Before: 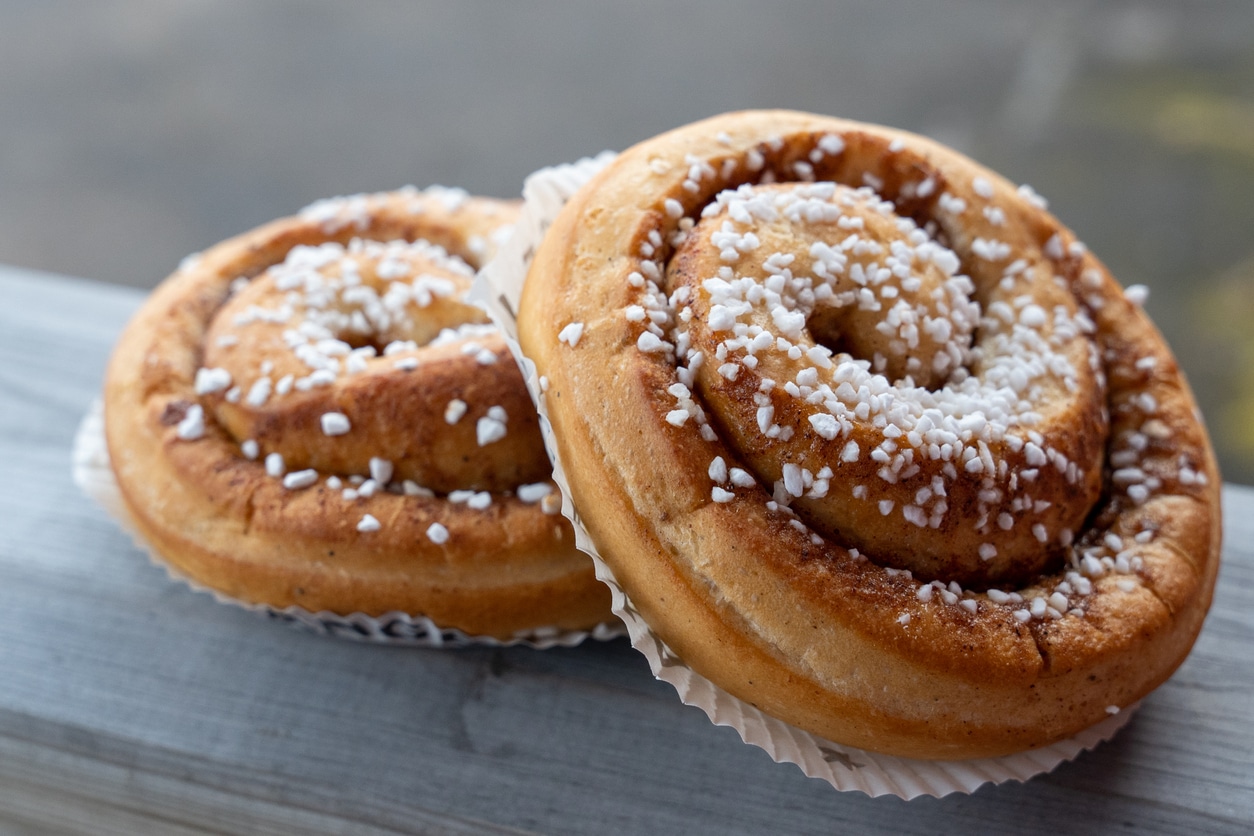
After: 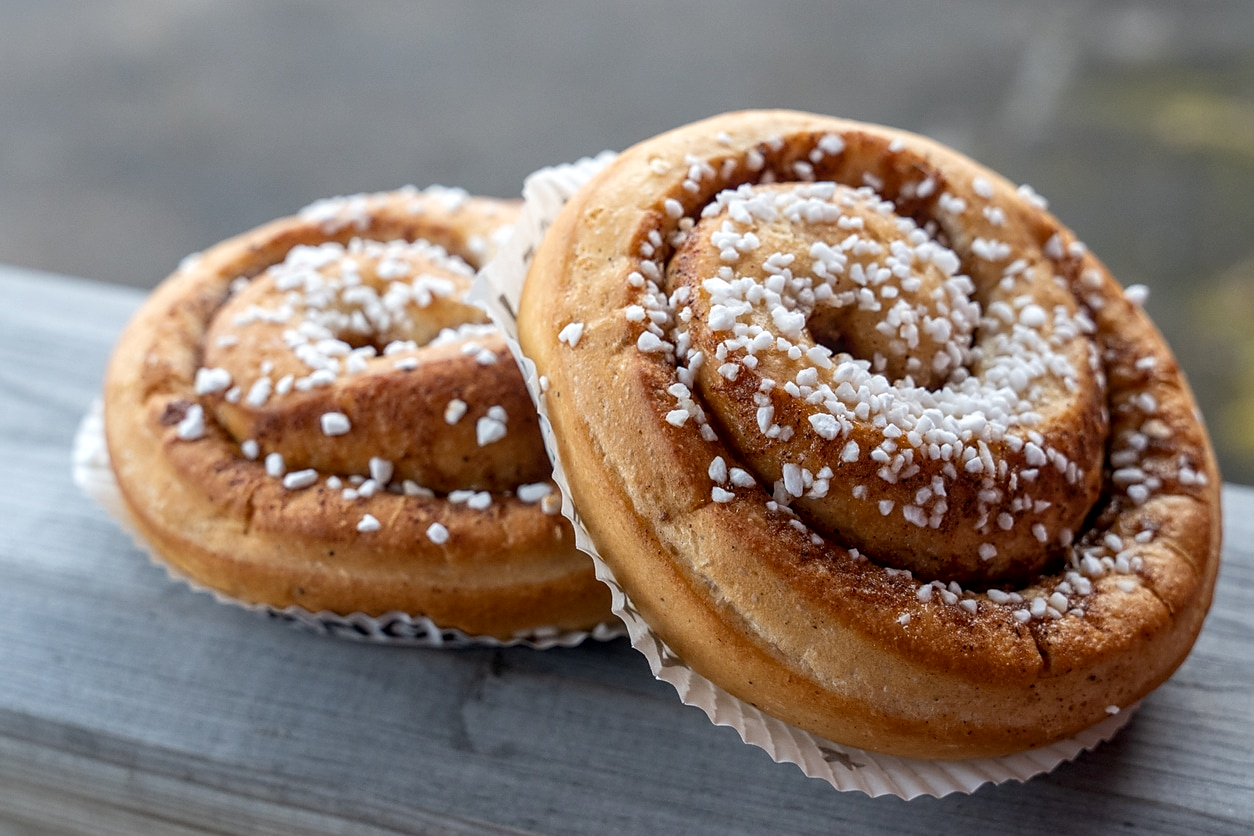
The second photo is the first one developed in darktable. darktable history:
sharpen: radius 1.864, amount 0.398, threshold 1.271
local contrast: on, module defaults
